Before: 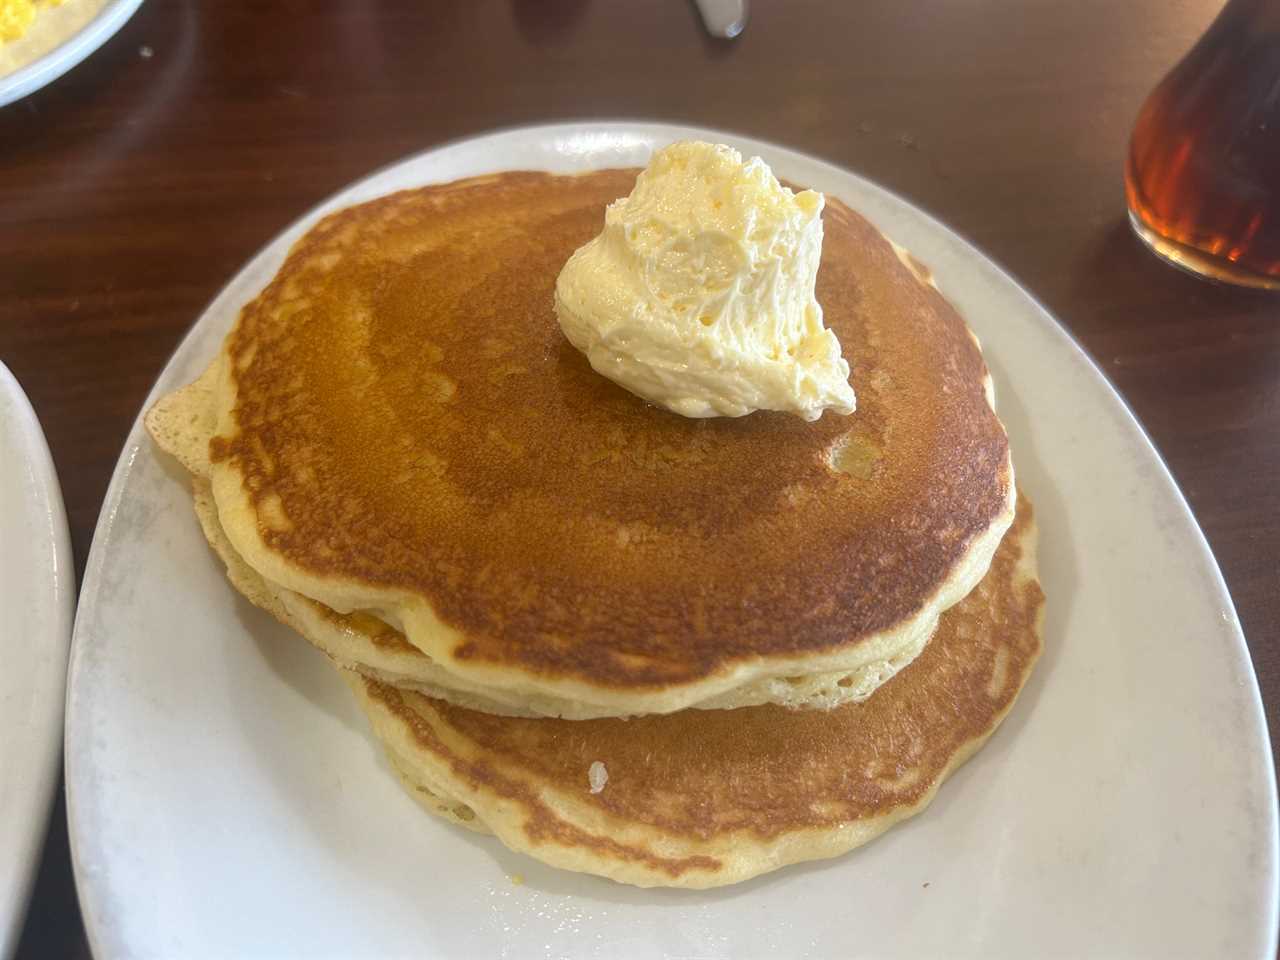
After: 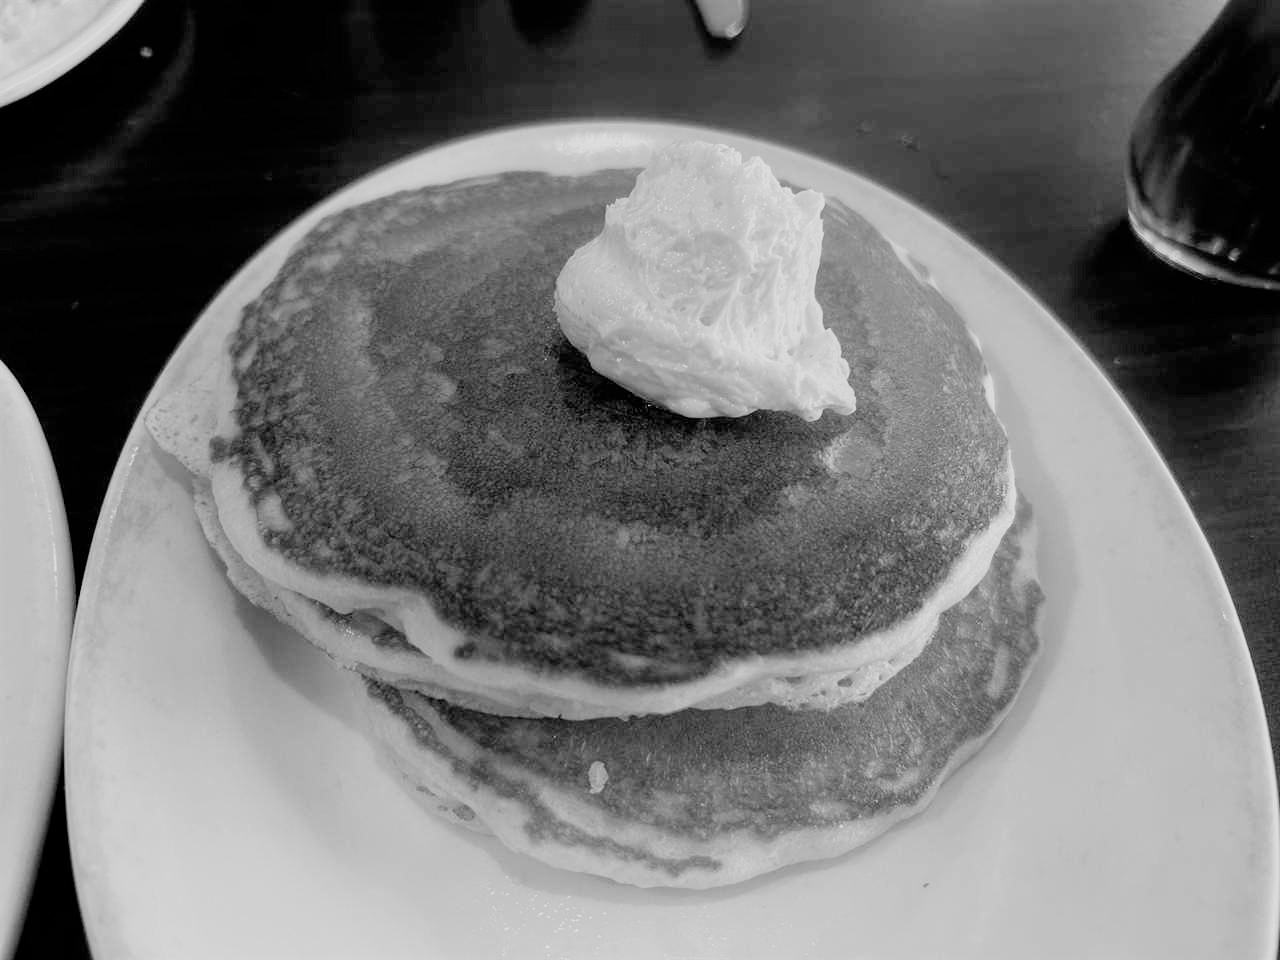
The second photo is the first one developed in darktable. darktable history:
filmic rgb: black relative exposure -2.85 EV, white relative exposure 4.56 EV, hardness 1.77, contrast 1.25, preserve chrominance no, color science v5 (2021)
color balance rgb: perceptual saturation grading › global saturation 20%, global vibrance 20%
monochrome: on, module defaults
exposure: black level correction 0.007, exposure 0.159 EV, compensate highlight preservation false
color correction: highlights a* 10.32, highlights b* 14.66, shadows a* -9.59, shadows b* -15.02
contrast brightness saturation: saturation 0.18
